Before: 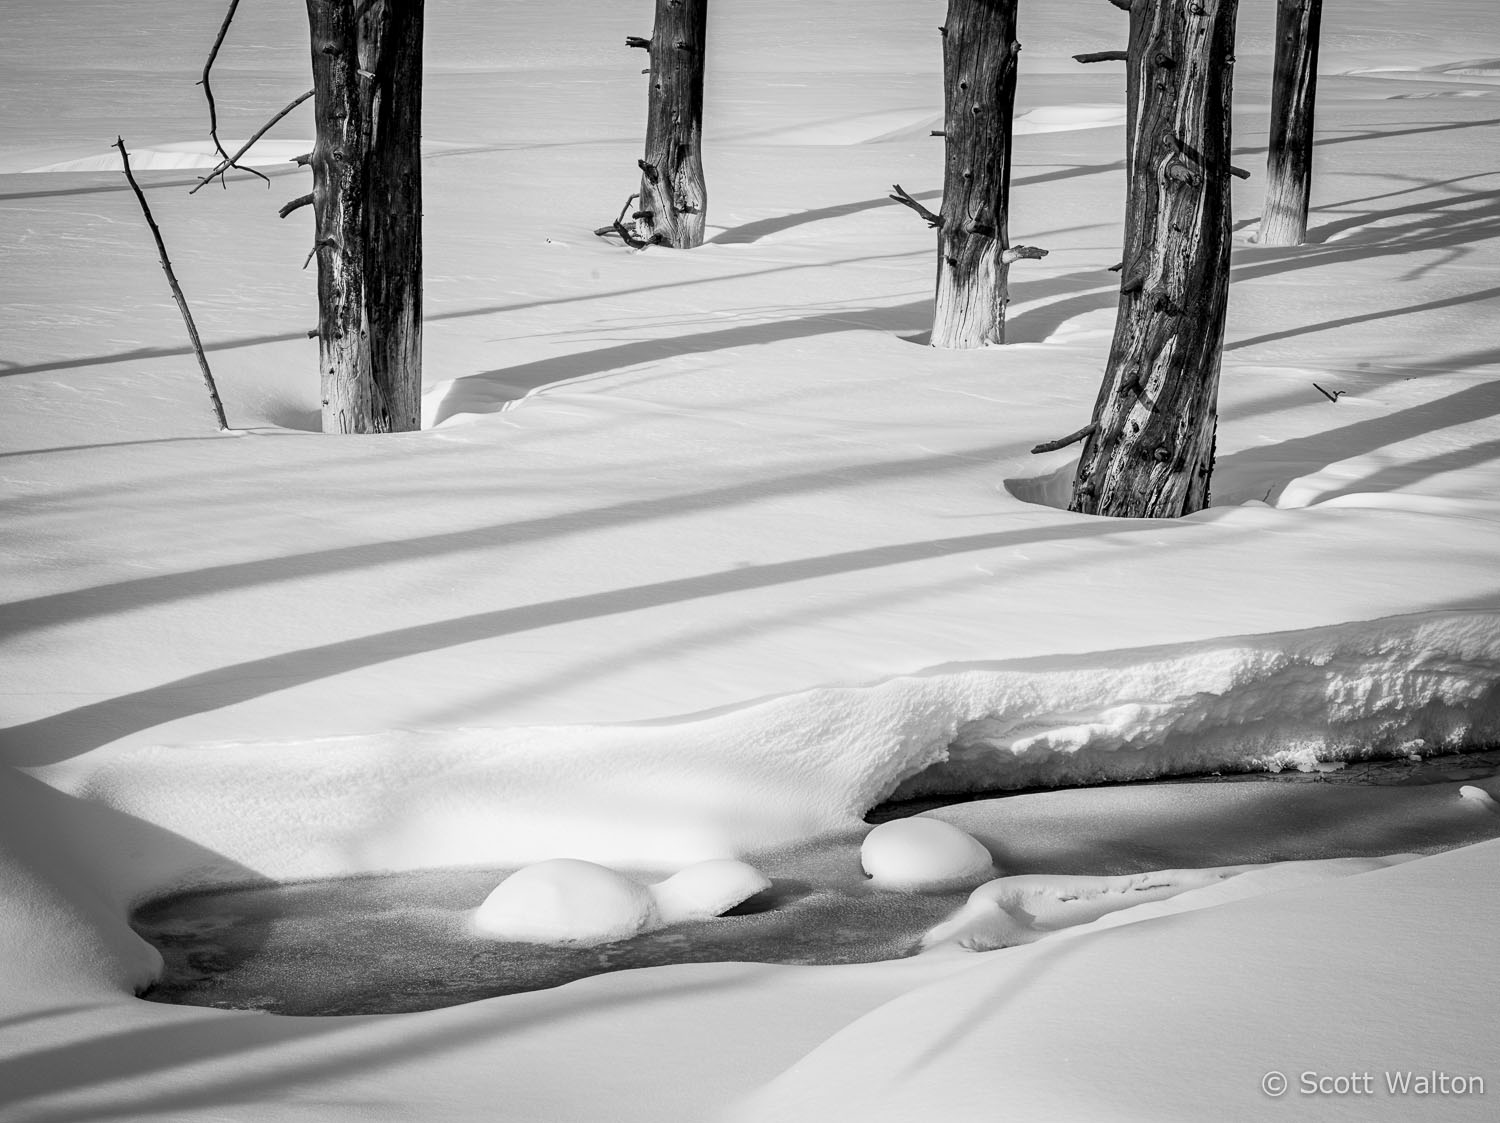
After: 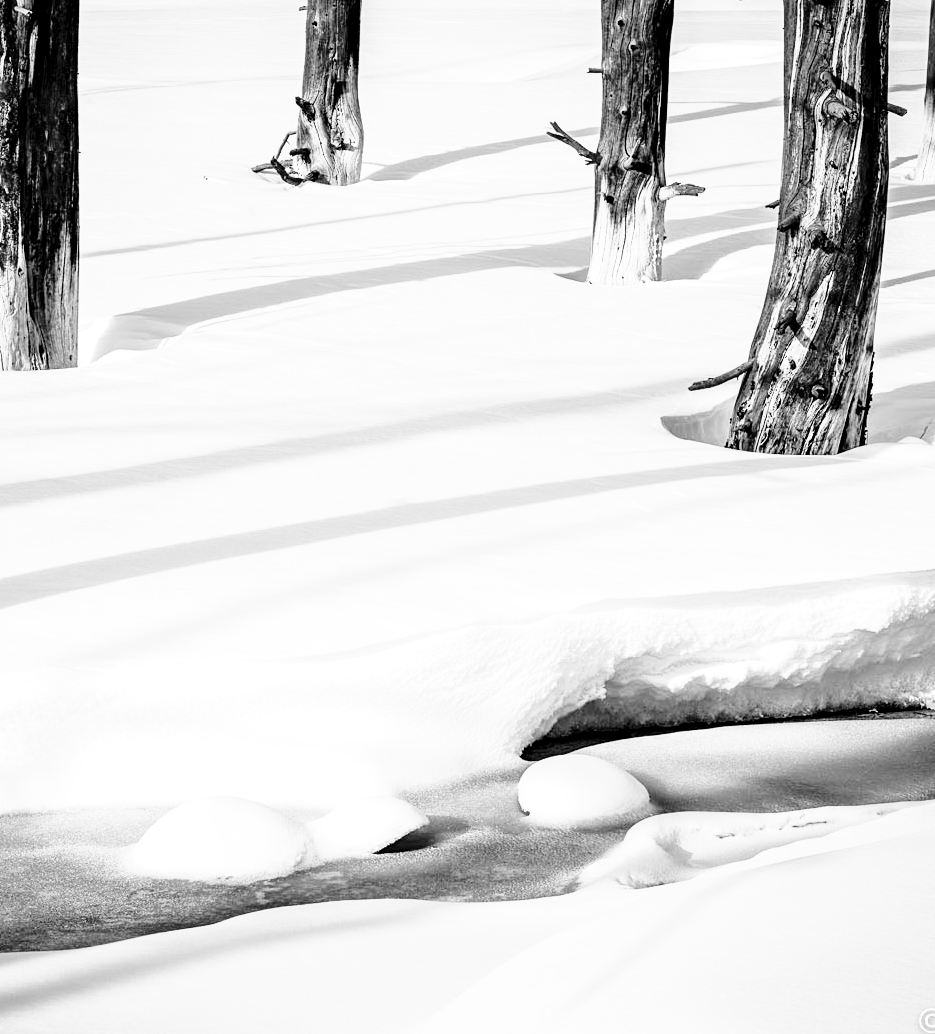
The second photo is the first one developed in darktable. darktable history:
crop and rotate: left 22.918%, top 5.629%, right 14.711%, bottom 2.247%
base curve: curves: ch0 [(0, 0) (0.028, 0.03) (0.105, 0.232) (0.387, 0.748) (0.754, 0.968) (1, 1)], fusion 1, exposure shift 0.576, preserve colors none
